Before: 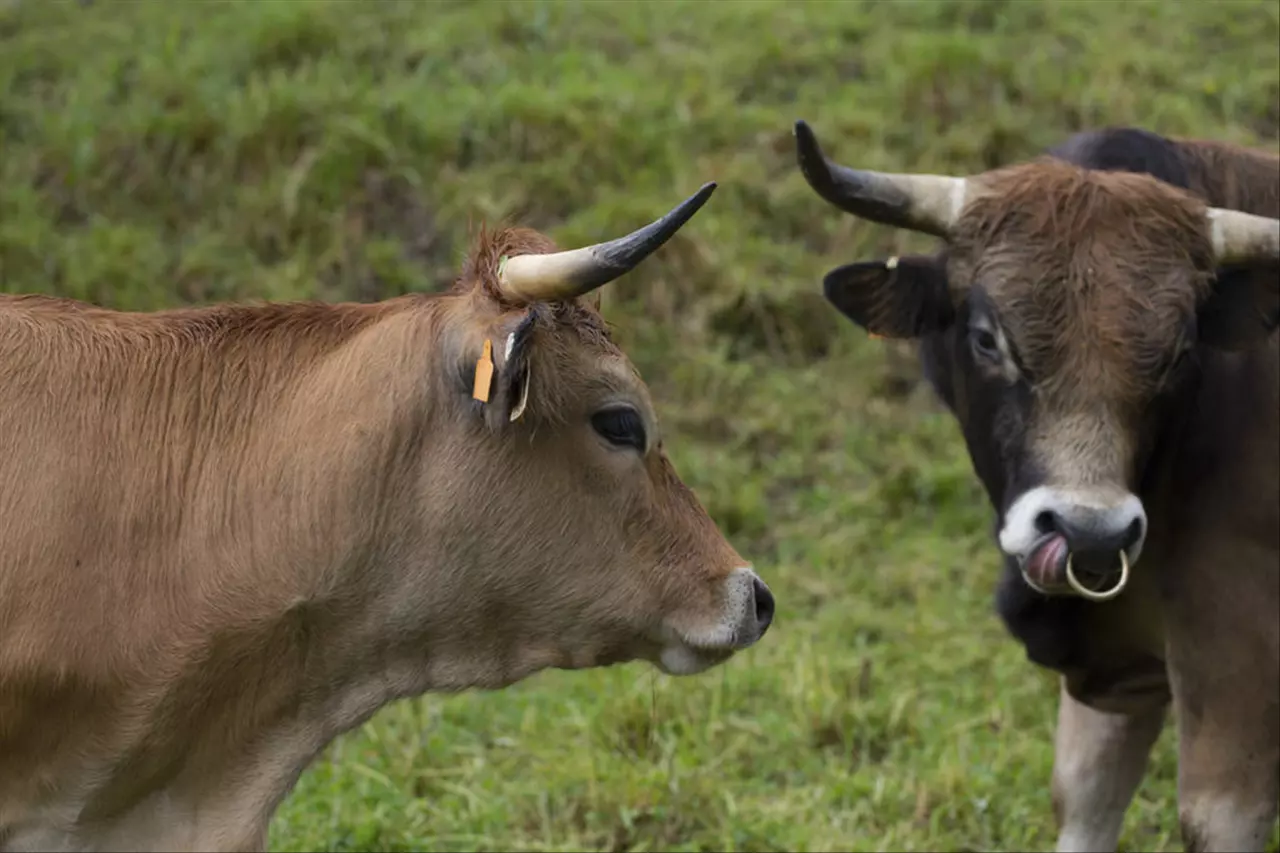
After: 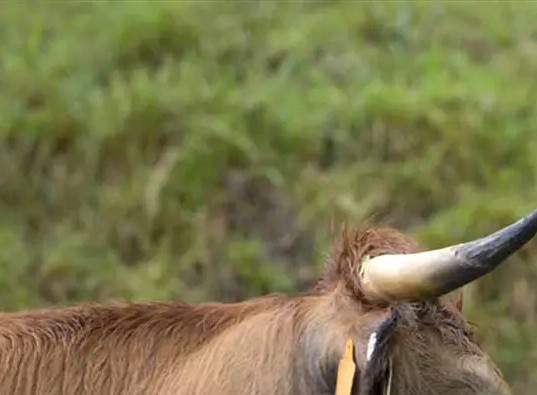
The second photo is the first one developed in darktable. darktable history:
crop and rotate: left 10.817%, top 0.062%, right 47.194%, bottom 53.626%
exposure: black level correction 0.001, exposure 0.5 EV, compensate exposure bias true, compensate highlight preservation false
